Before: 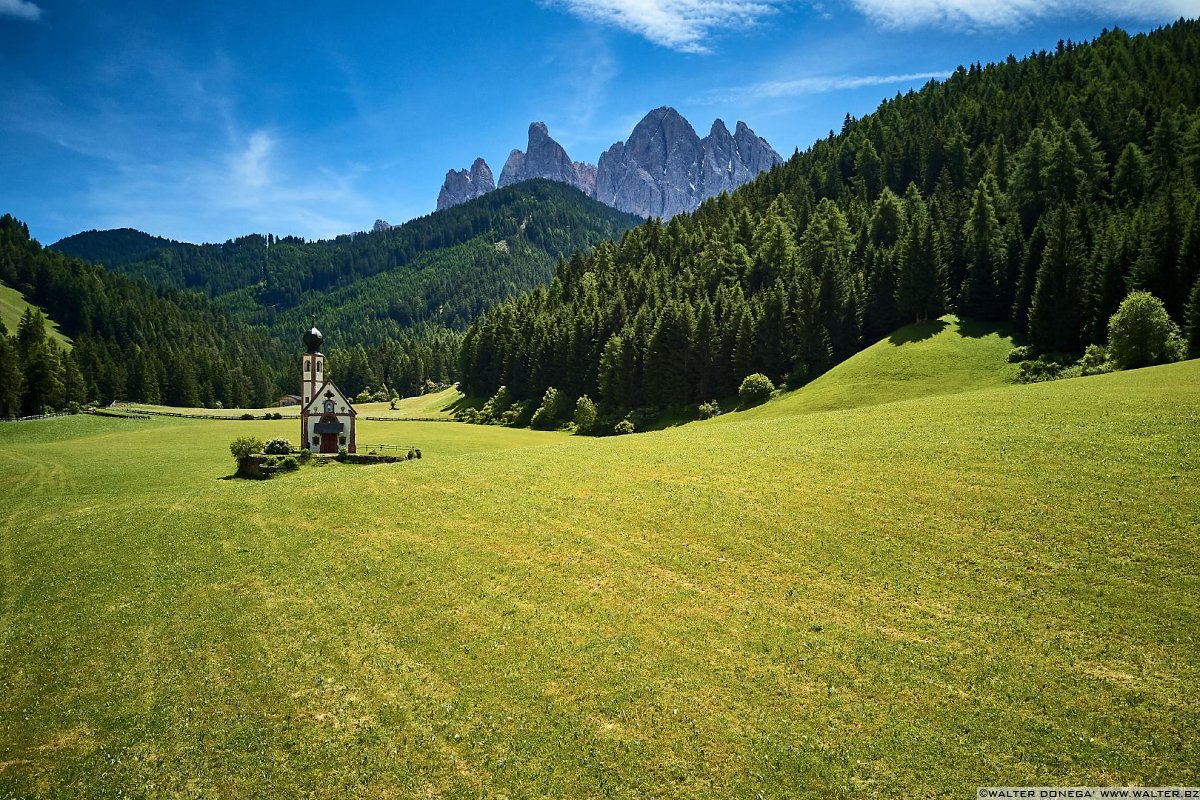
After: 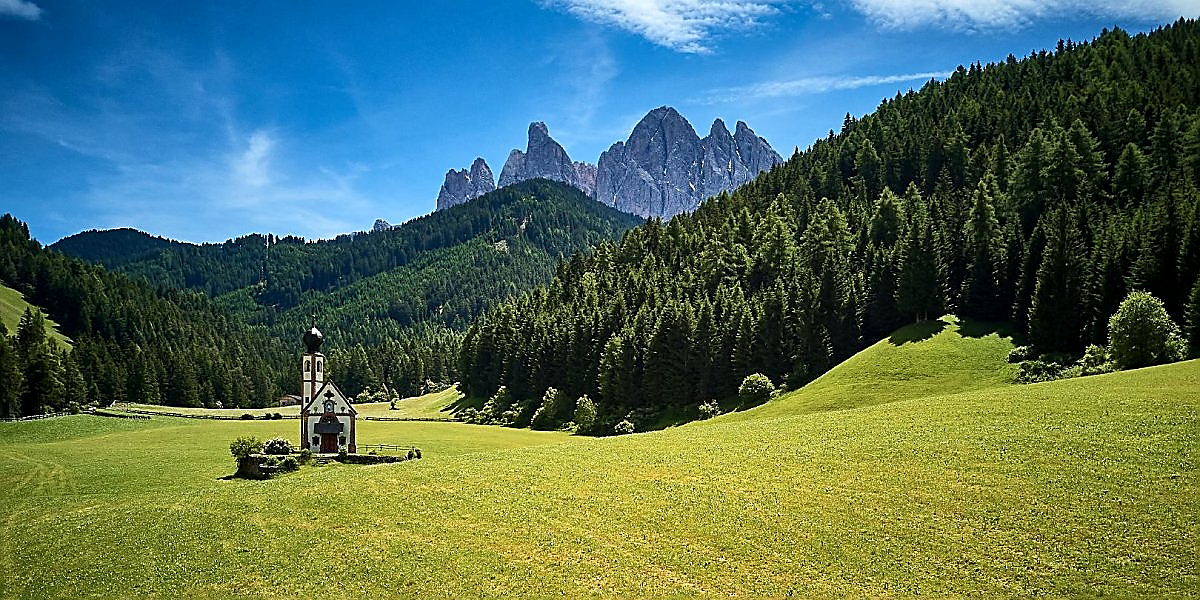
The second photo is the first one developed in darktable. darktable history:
sharpen: radius 1.4, amount 1.25, threshold 0.7
local contrast: highlights 100%, shadows 100%, detail 120%, midtone range 0.2
crop: bottom 24.967%
